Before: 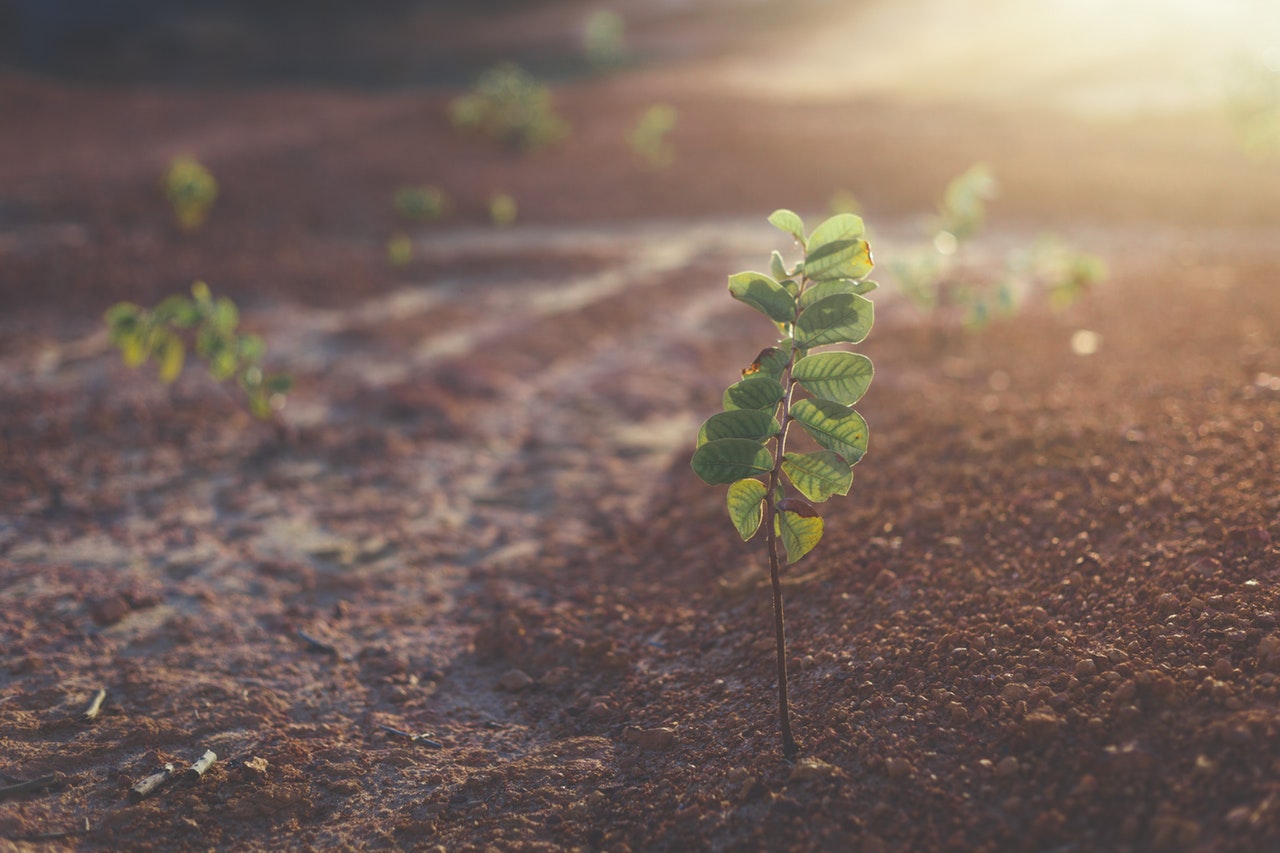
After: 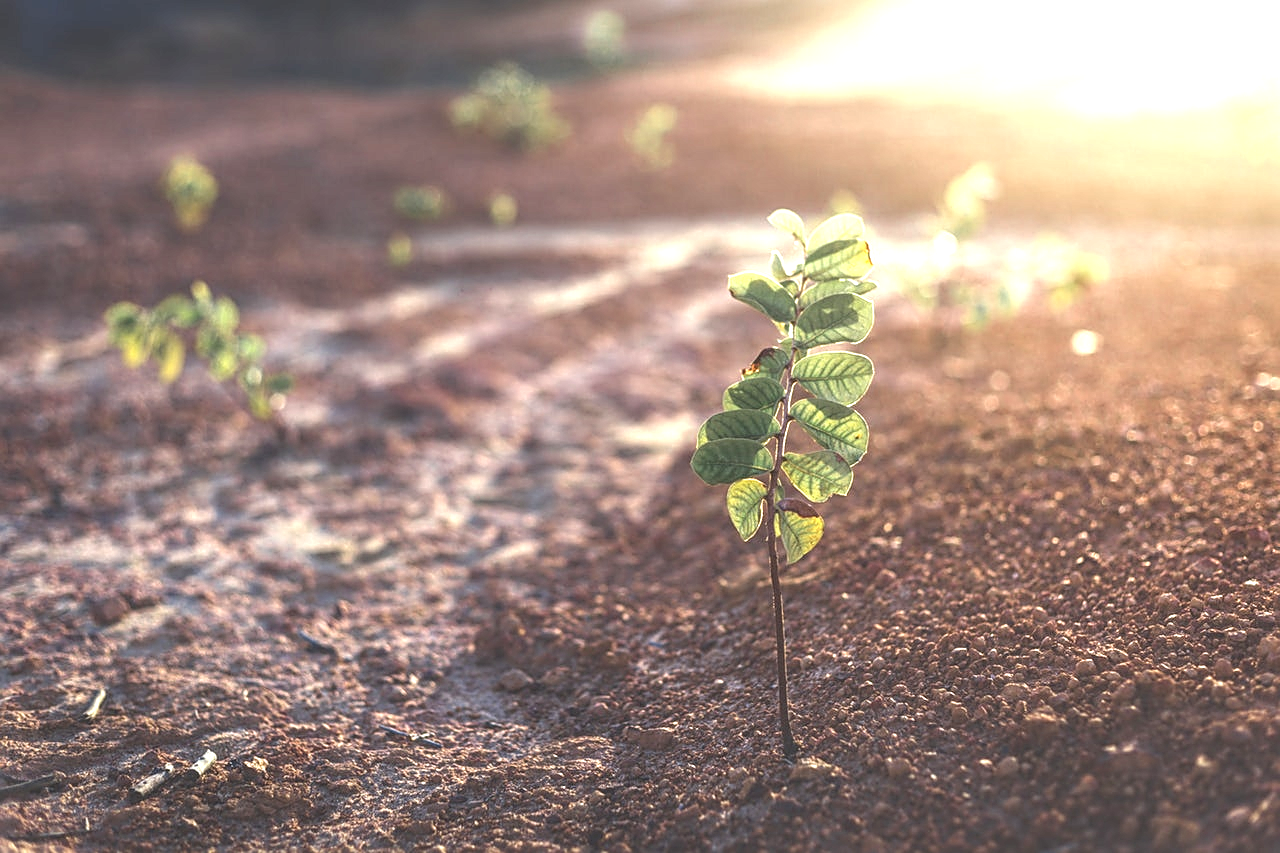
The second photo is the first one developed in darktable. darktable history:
sharpen: on, module defaults
exposure: black level correction 0, exposure 0.895 EV, compensate highlight preservation false
local contrast: highlights 60%, shadows 59%, detail 160%
